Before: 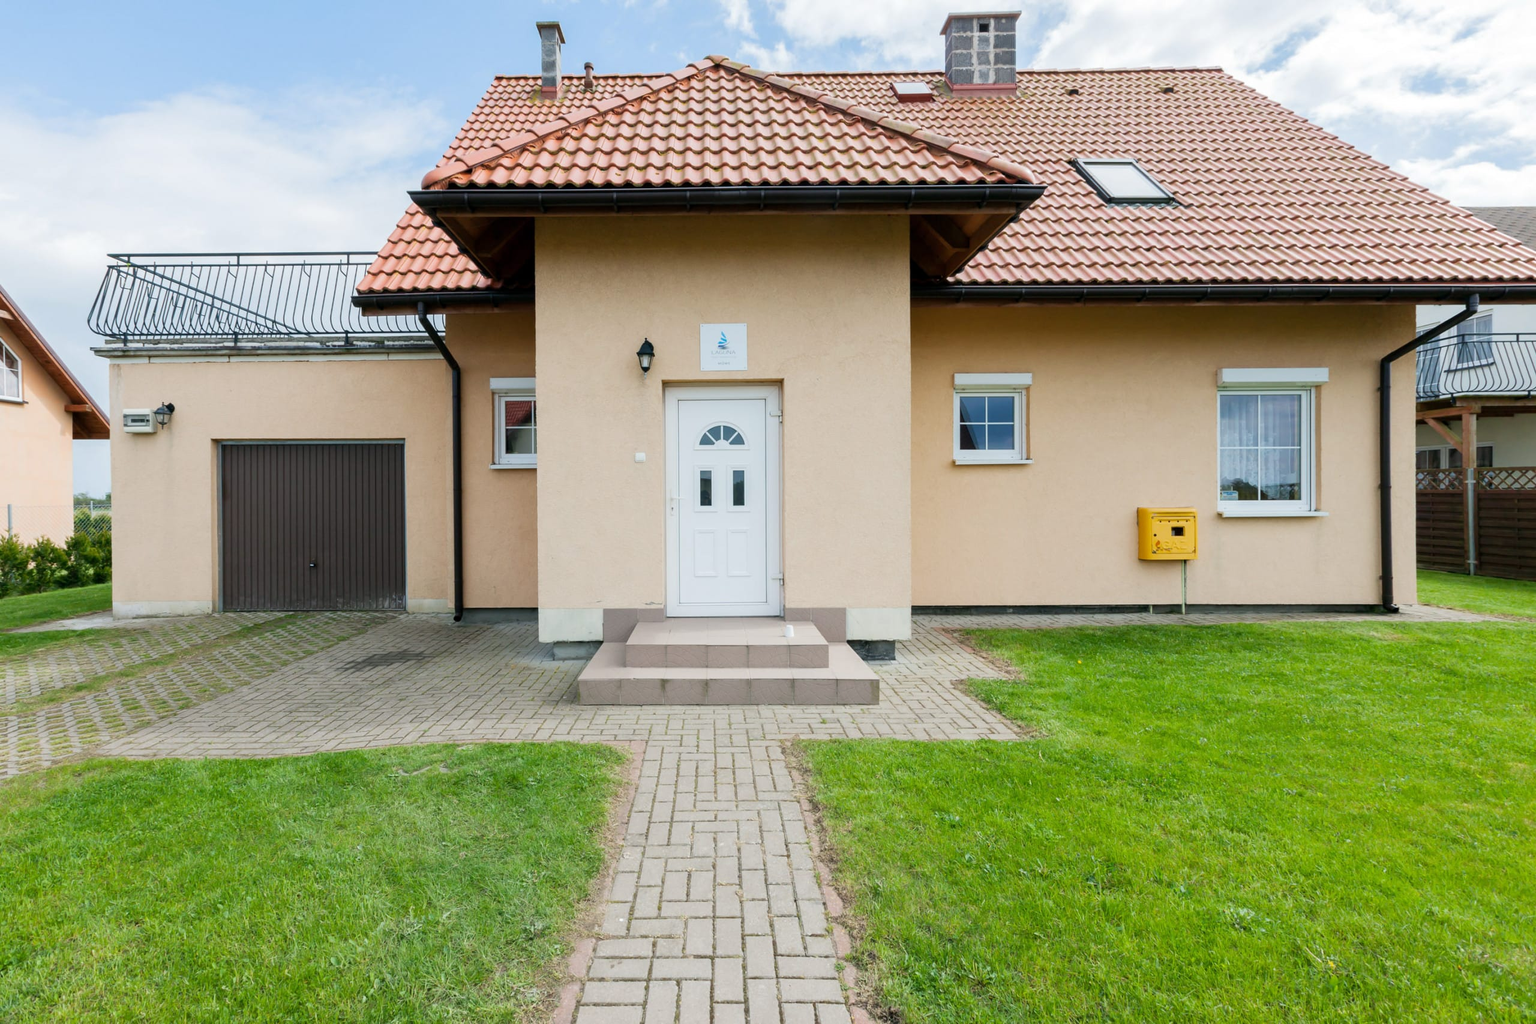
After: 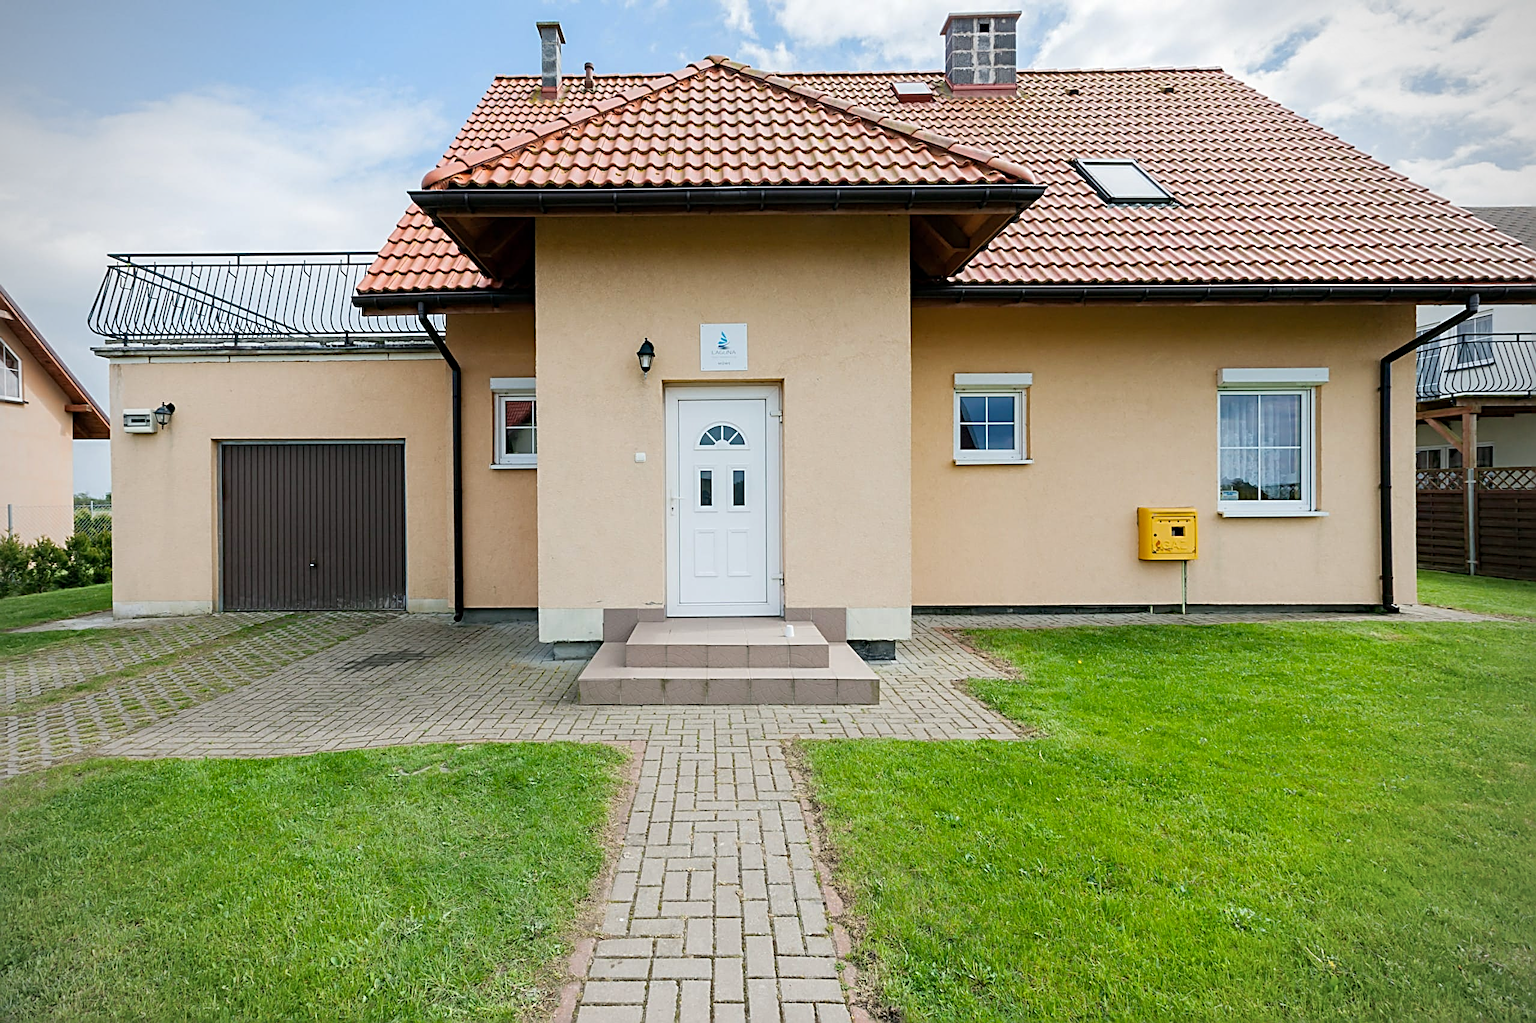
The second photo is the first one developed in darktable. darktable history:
haze removal: adaptive false
vignetting: on, module defaults
sharpen: radius 3.018, amount 0.757
